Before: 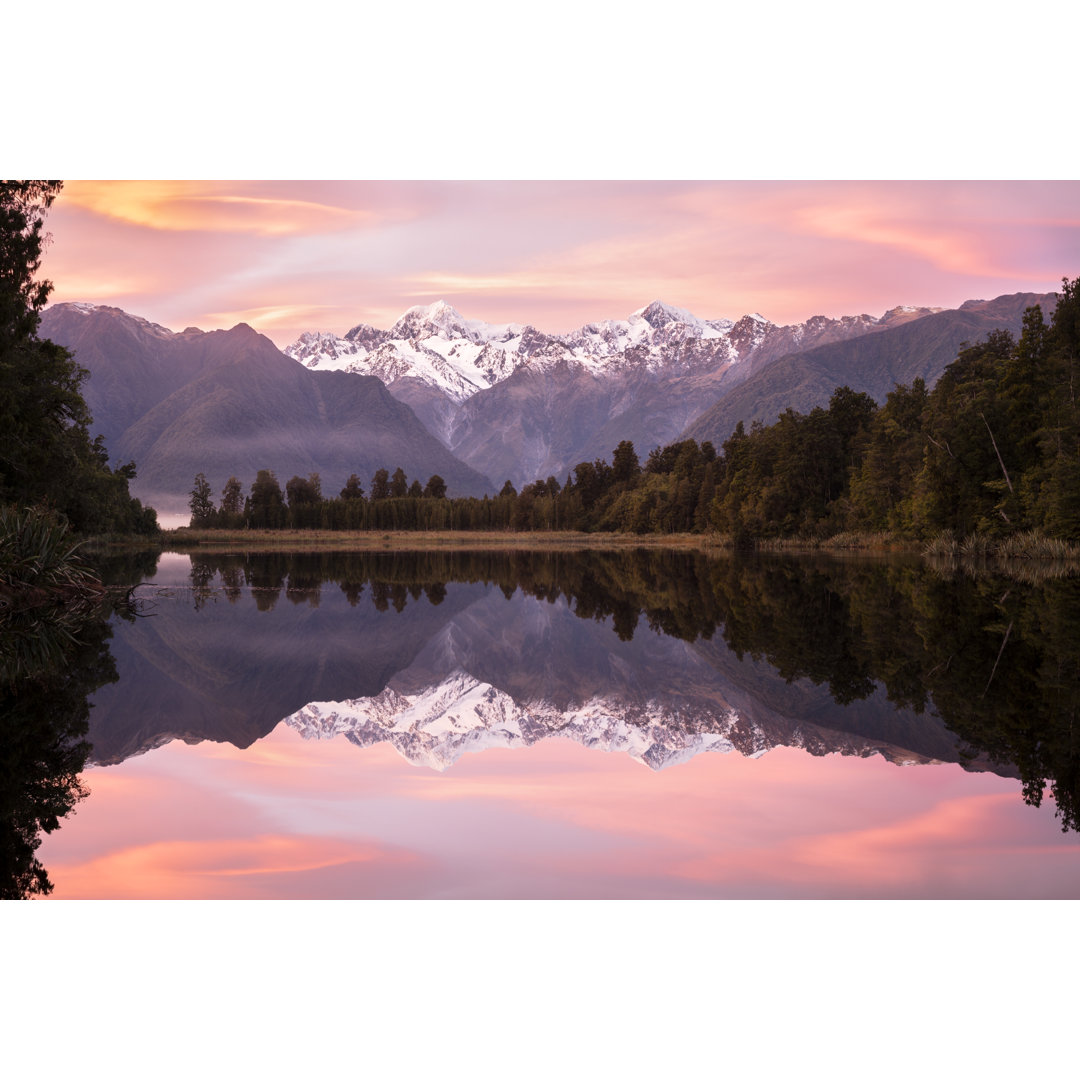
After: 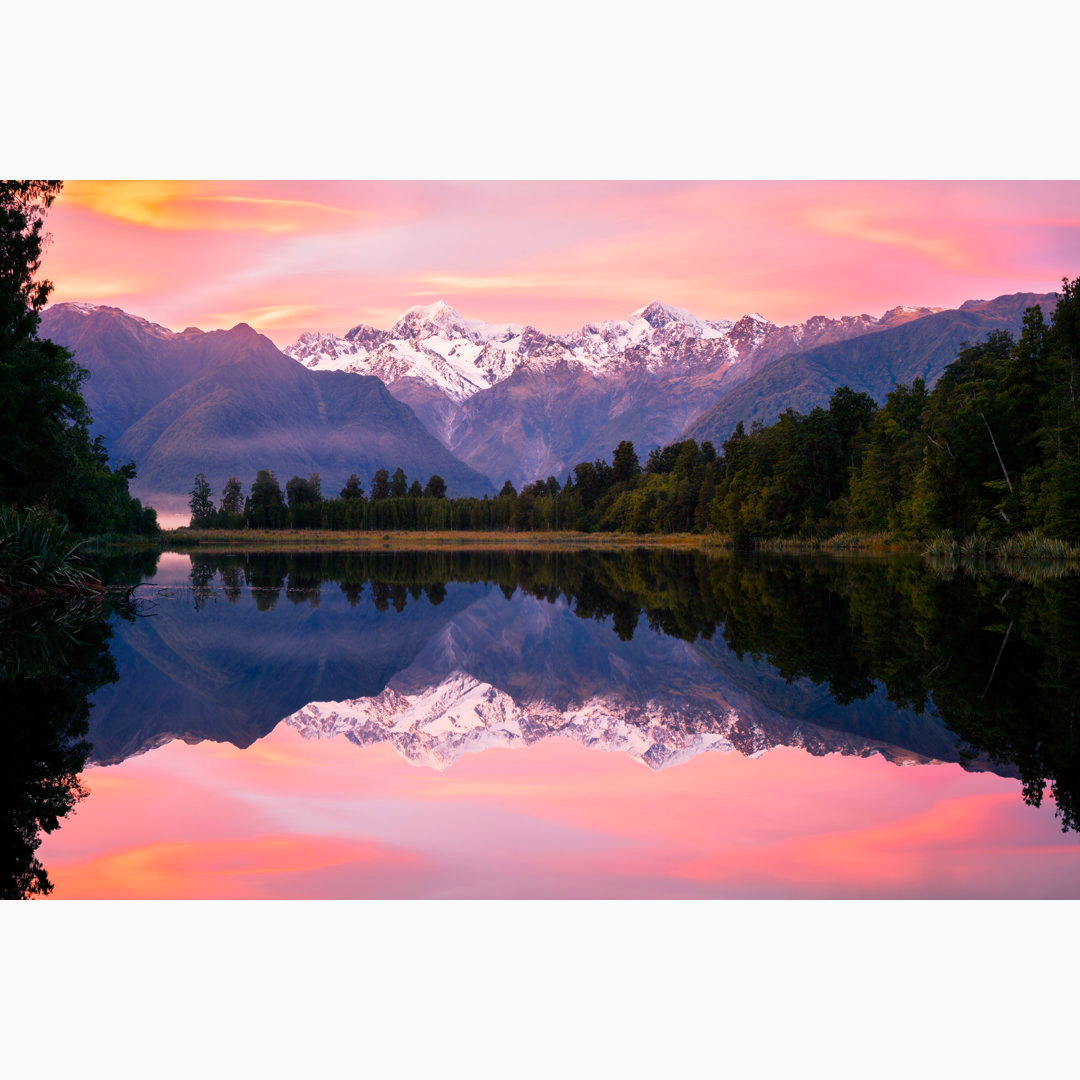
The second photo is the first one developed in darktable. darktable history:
color balance rgb: shadows lift › luminance -28.976%, shadows lift › chroma 10.334%, shadows lift › hue 230.88°, perceptual saturation grading › global saturation 36.874%, perceptual saturation grading › shadows 35.575%, global vibrance 9.318%
exposure: exposure -0.061 EV, compensate exposure bias true, compensate highlight preservation false
